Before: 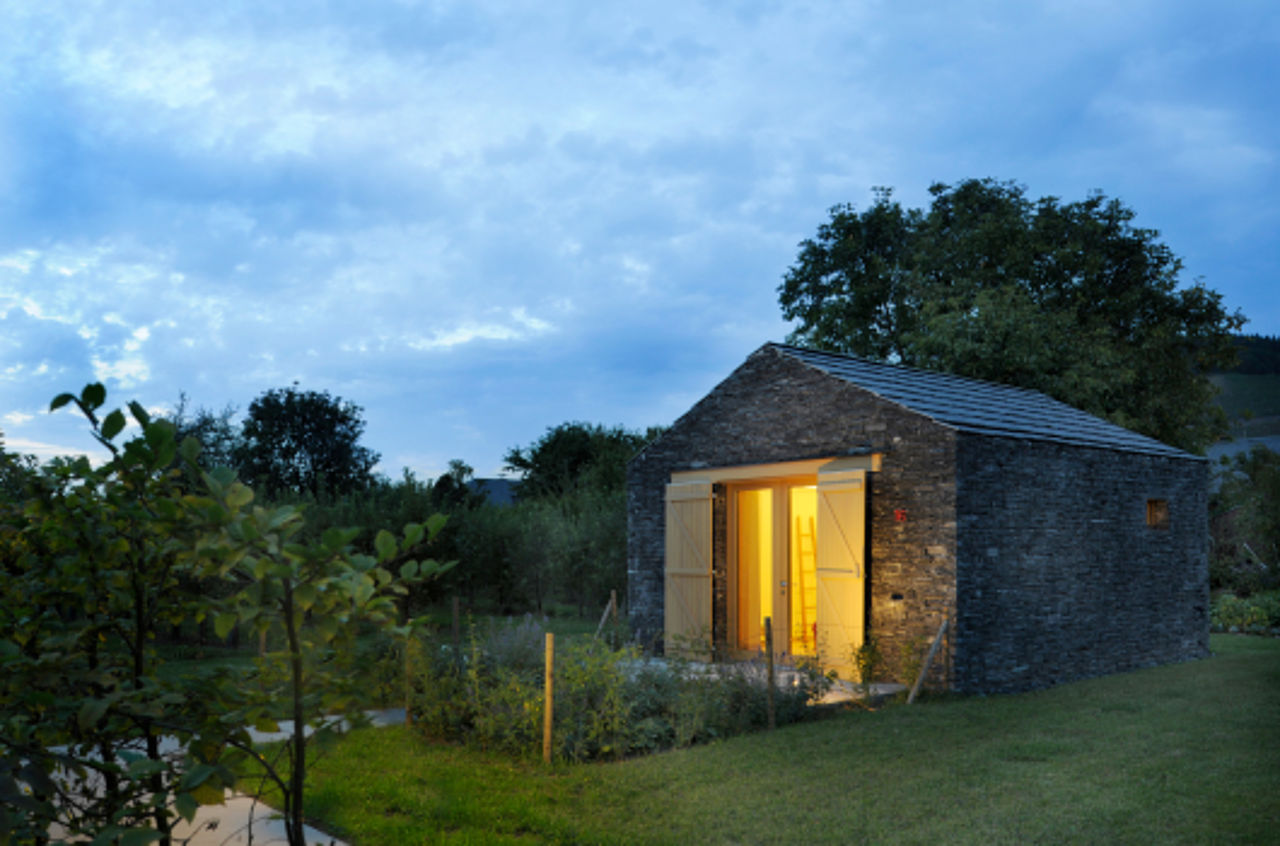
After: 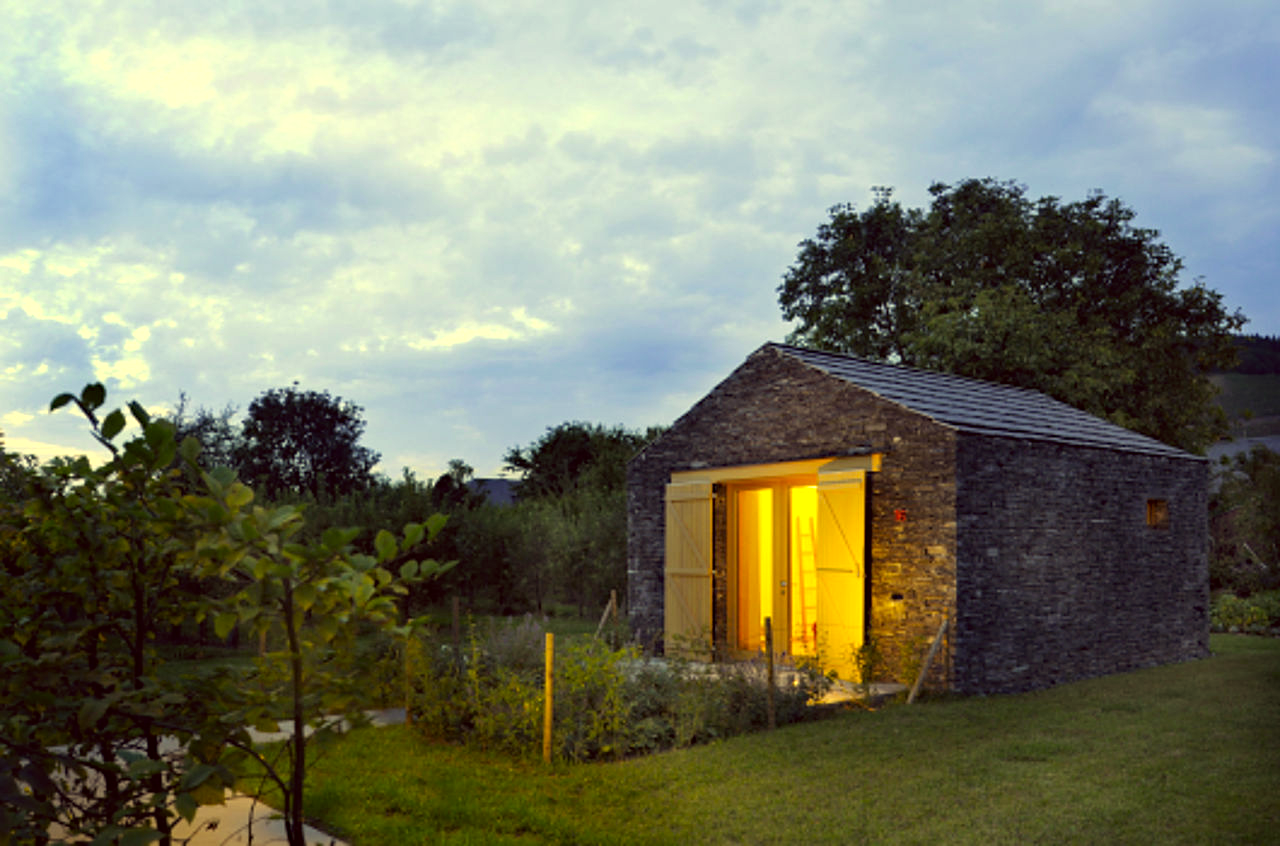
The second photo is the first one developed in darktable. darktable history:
tone equalizer: -8 EV -0.452 EV, -7 EV -0.424 EV, -6 EV -0.343 EV, -5 EV -0.246 EV, -3 EV 0.19 EV, -2 EV 0.316 EV, -1 EV 0.381 EV, +0 EV 0.408 EV, smoothing diameter 24.83%, edges refinement/feathering 6.88, preserve details guided filter
sharpen: amount 0.203
haze removal: compatibility mode true, adaptive false
color correction: highlights a* -0.35, highlights b* 39.87, shadows a* 9.64, shadows b* -0.657
